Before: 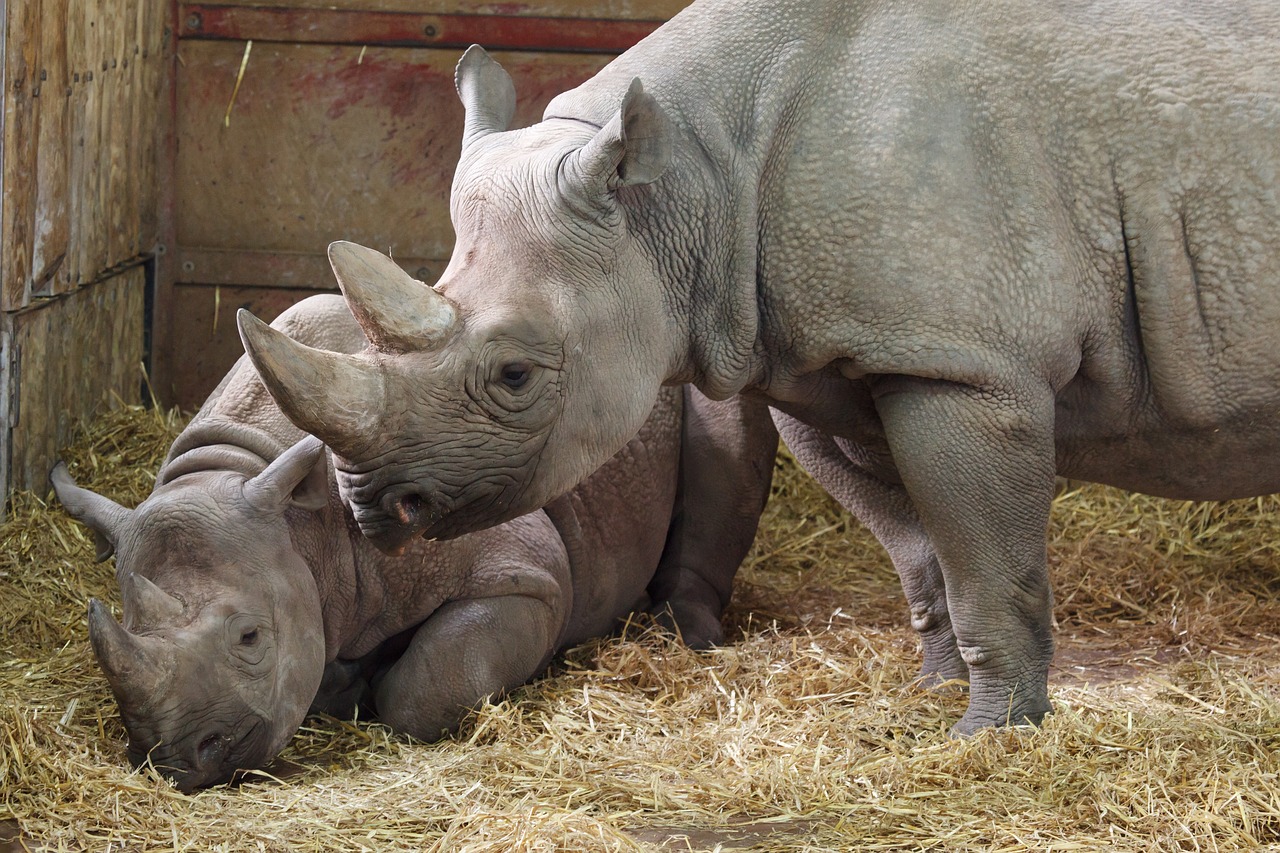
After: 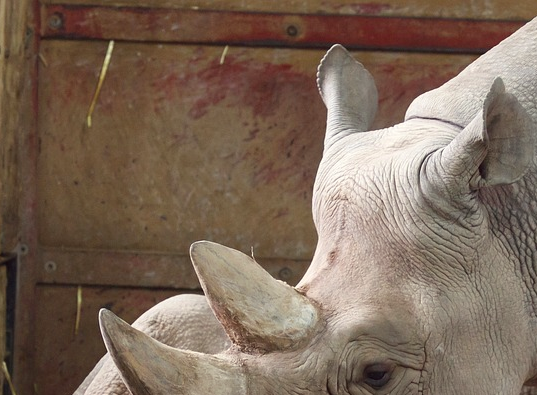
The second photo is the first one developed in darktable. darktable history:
crop and rotate: left 10.817%, top 0.062%, right 47.194%, bottom 53.626%
color correction: highlights a* -0.95, highlights b* 4.5, shadows a* 3.55
